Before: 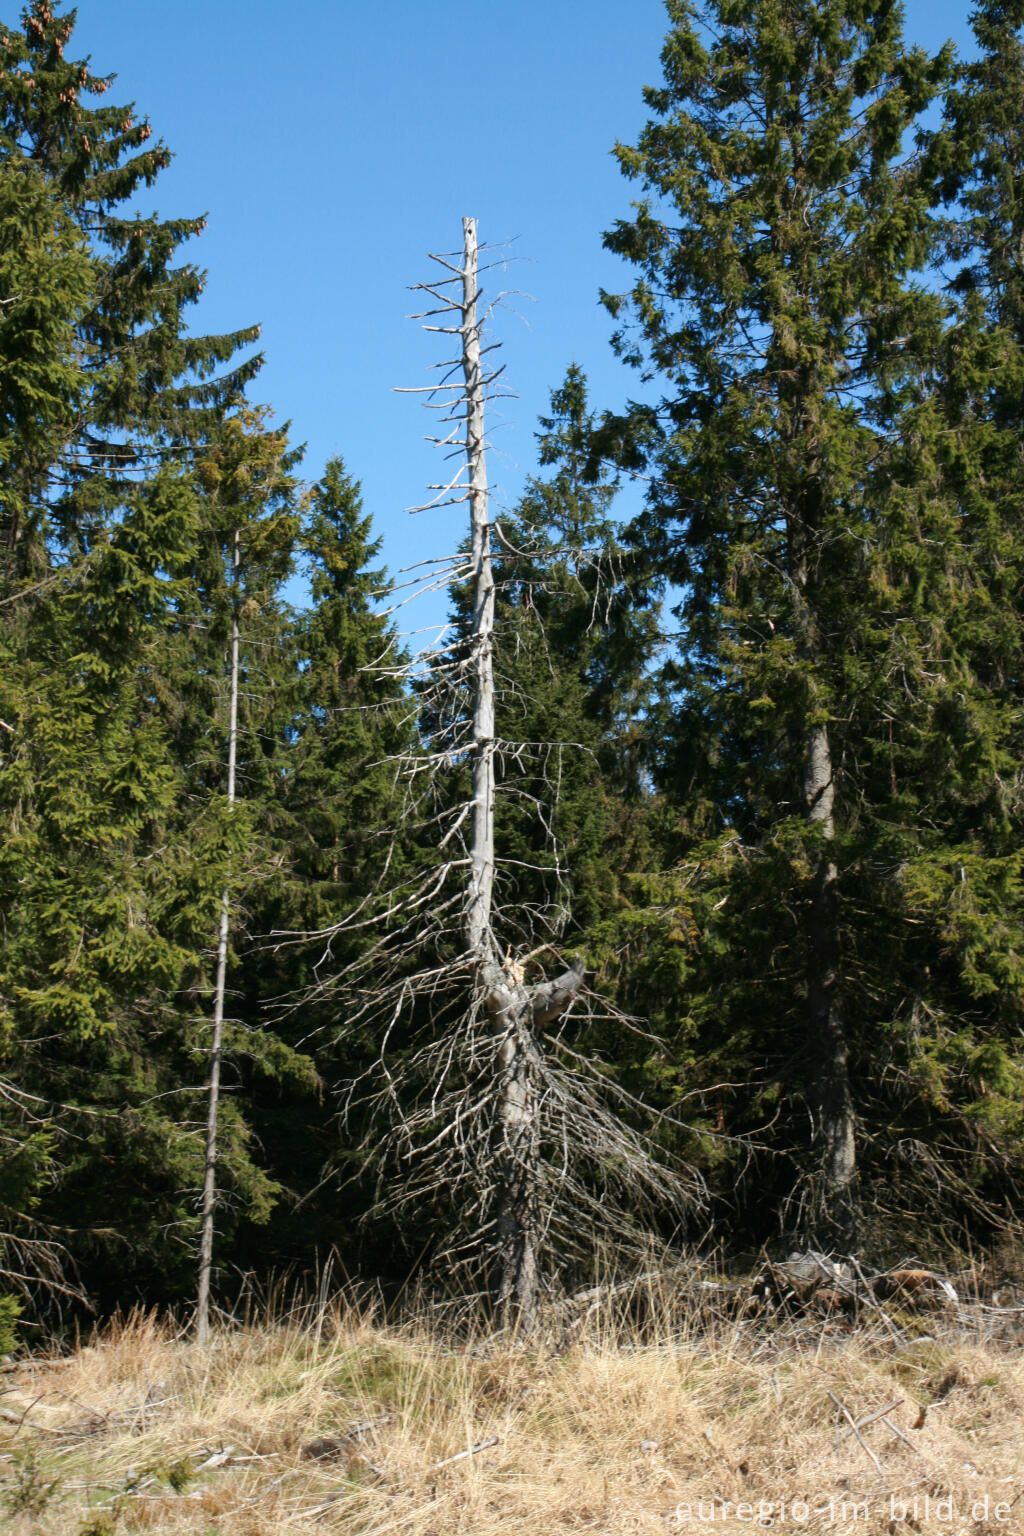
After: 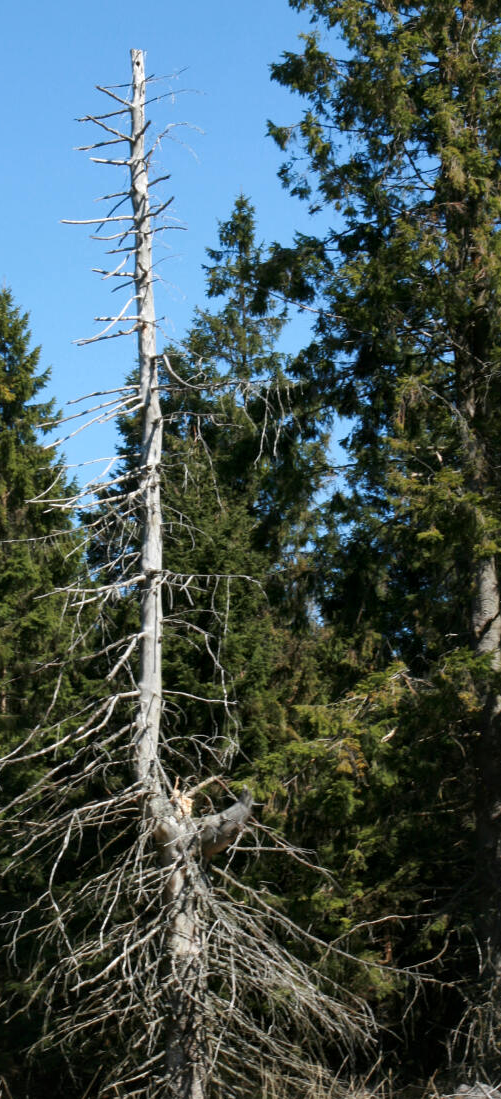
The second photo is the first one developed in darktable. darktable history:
crop: left 32.503%, top 10.968%, right 18.505%, bottom 17.439%
local contrast: mode bilateral grid, contrast 19, coarseness 51, detail 119%, midtone range 0.2
